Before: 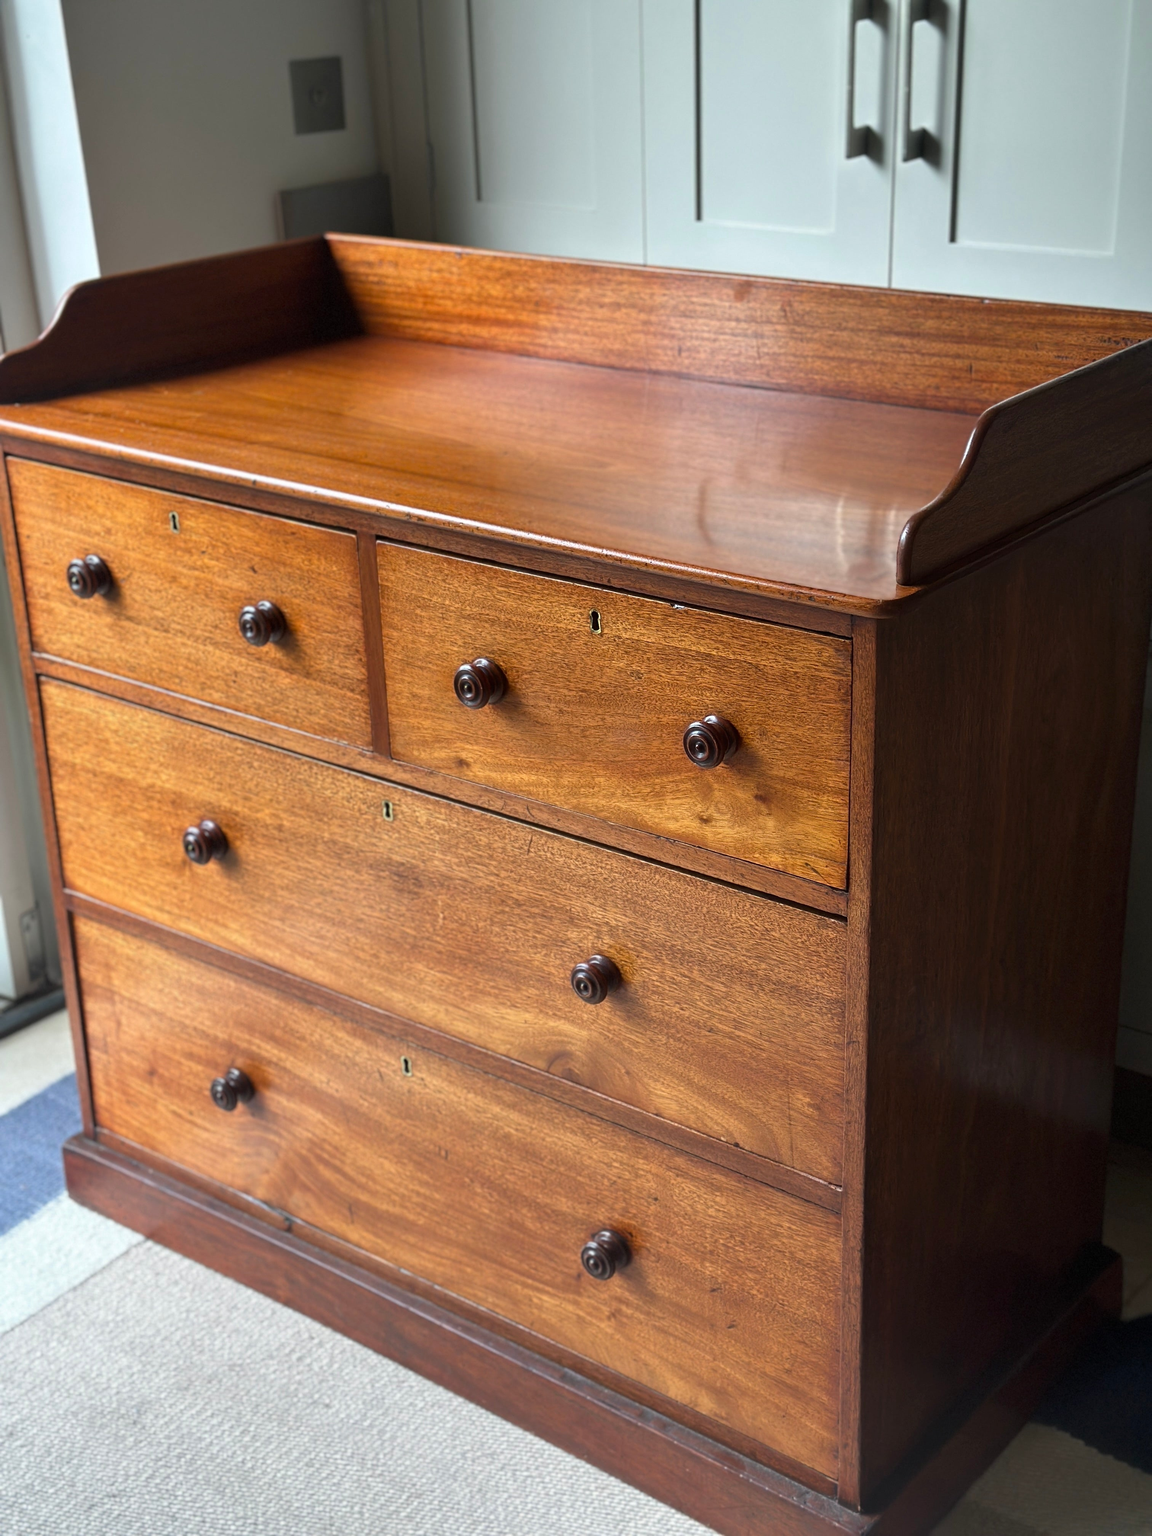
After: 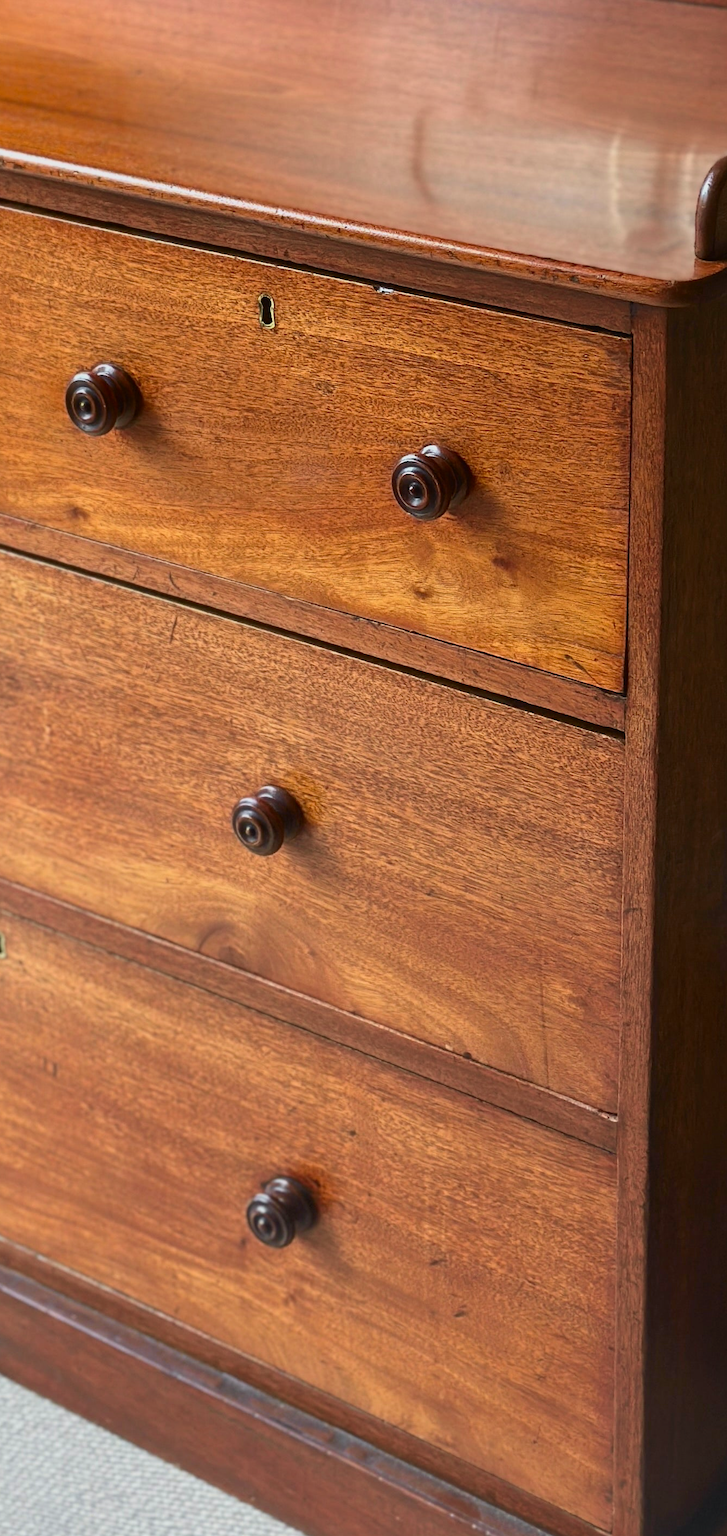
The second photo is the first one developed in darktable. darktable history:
crop: left 35.432%, top 26.233%, right 20.145%, bottom 3.432%
tone curve: curves: ch0 [(0, 0.014) (0.036, 0.047) (0.15, 0.156) (0.27, 0.258) (0.511, 0.506) (0.761, 0.741) (1, 0.919)]; ch1 [(0, 0) (0.179, 0.173) (0.322, 0.32) (0.429, 0.431) (0.502, 0.5) (0.519, 0.522) (0.562, 0.575) (0.631, 0.65) (0.72, 0.692) (1, 1)]; ch2 [(0, 0) (0.29, 0.295) (0.404, 0.436) (0.497, 0.498) (0.533, 0.556) (0.599, 0.607) (0.696, 0.707) (1, 1)], color space Lab, independent channels, preserve colors none
